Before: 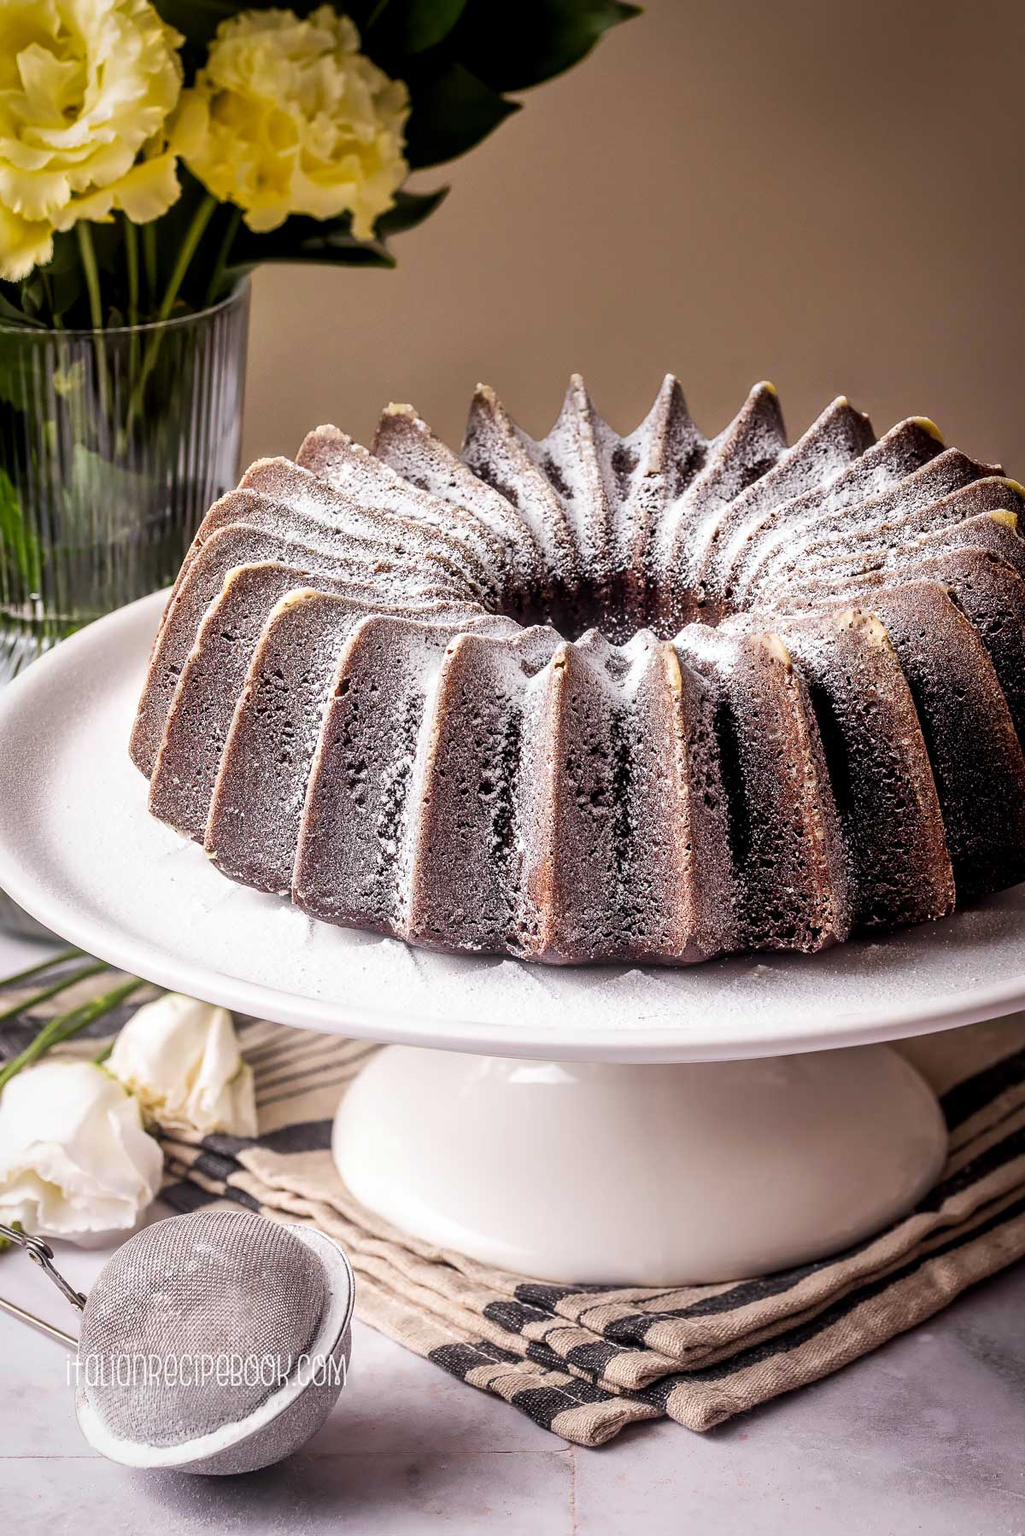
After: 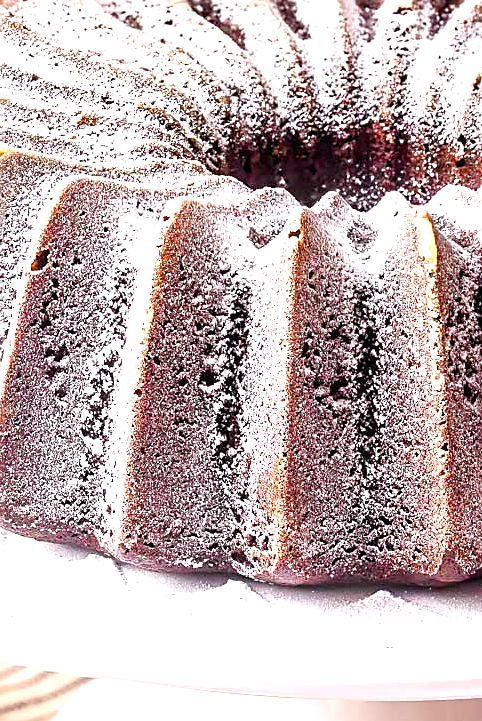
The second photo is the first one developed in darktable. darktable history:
color balance rgb: perceptual saturation grading › global saturation 0.774%, perceptual saturation grading › mid-tones 6.263%, perceptual saturation grading › shadows 71.637%, global vibrance 20%
sharpen: on, module defaults
exposure: exposure 1.068 EV, compensate exposure bias true, compensate highlight preservation false
crop: left 30.118%, top 30.344%, right 29.705%, bottom 29.566%
